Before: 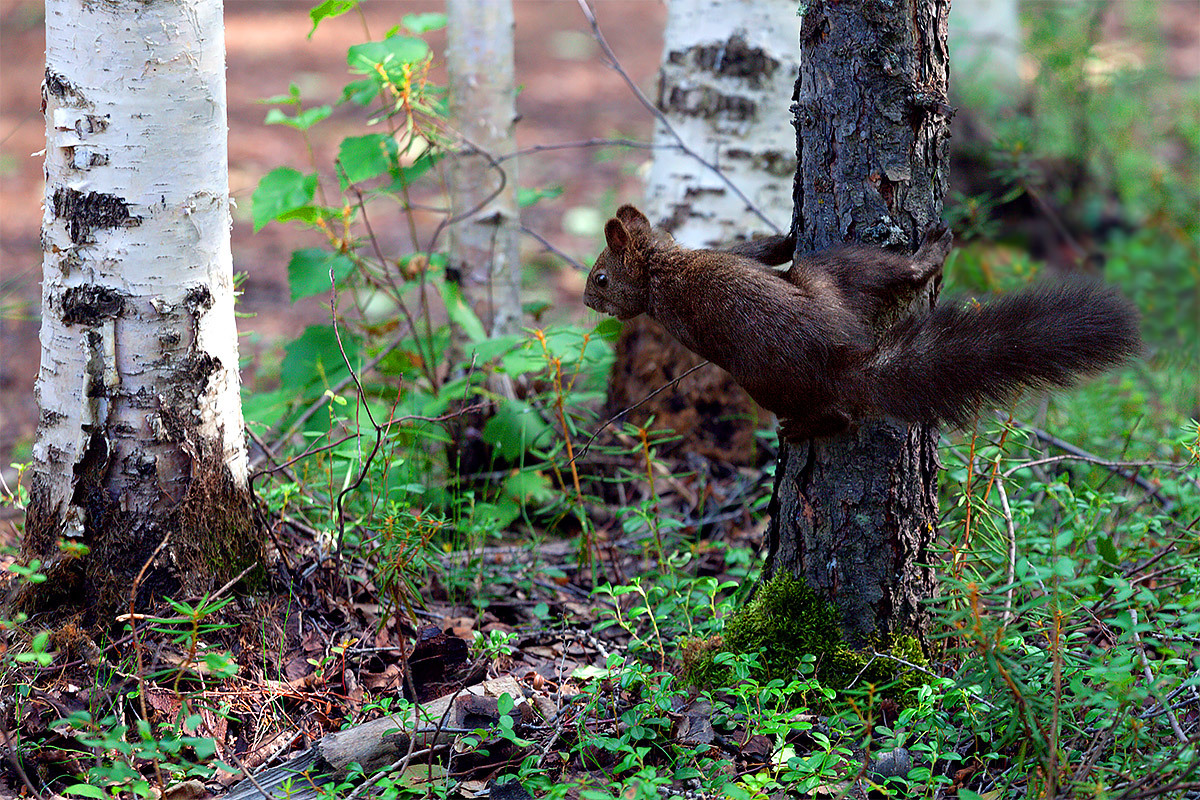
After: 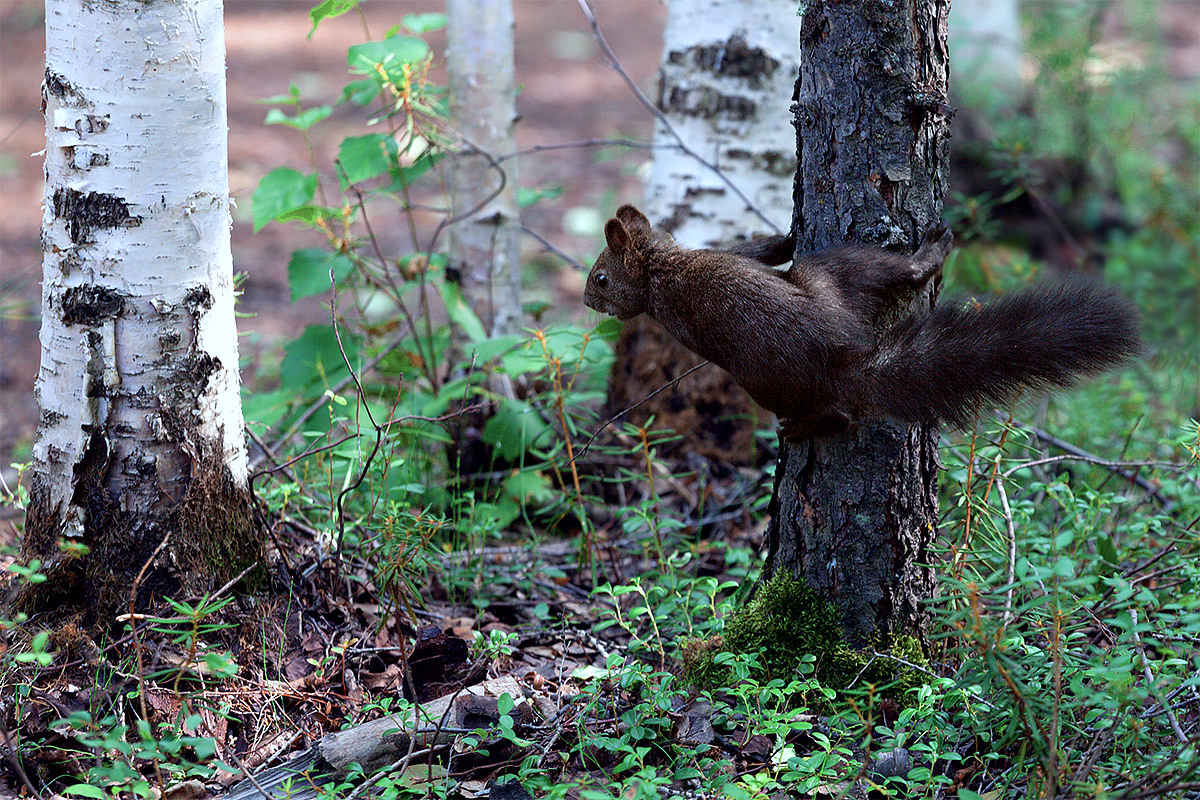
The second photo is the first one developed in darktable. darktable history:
contrast brightness saturation: contrast 0.058, brightness -0.011, saturation -0.229
color calibration: x 0.367, y 0.376, temperature 4378.83 K, gamut compression 0.992
